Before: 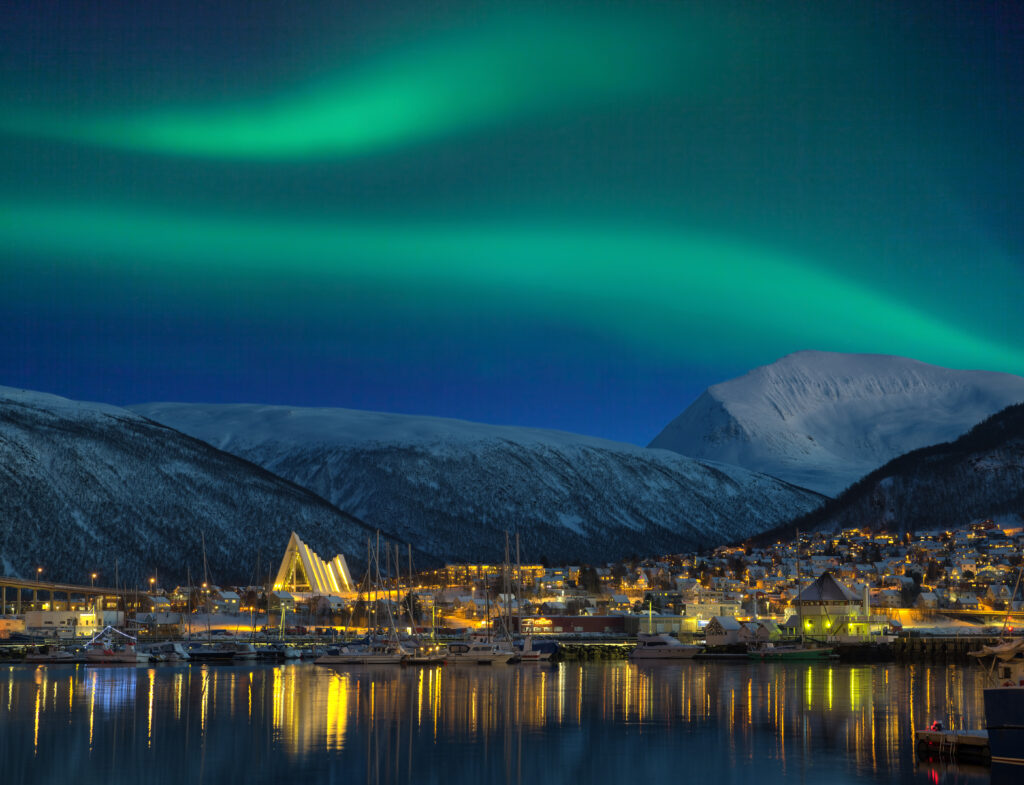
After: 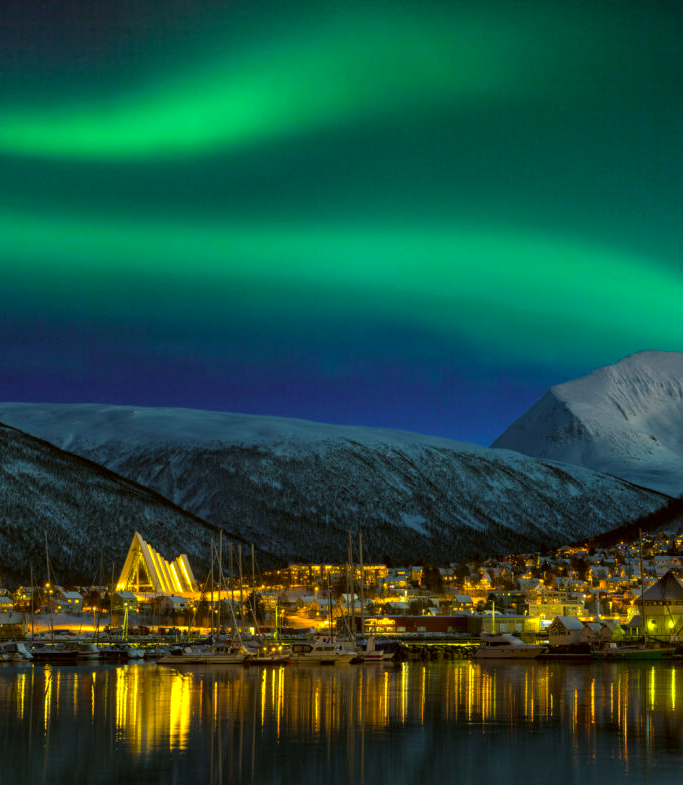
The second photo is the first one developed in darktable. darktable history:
crop: left 15.397%, right 17.901%
color balance rgb: perceptual saturation grading › global saturation 31.116%, global vibrance 30.447%, contrast 10.598%
color correction: highlights a* -1.33, highlights b* 10.61, shadows a* 0.72, shadows b* 19.07
local contrast: on, module defaults
